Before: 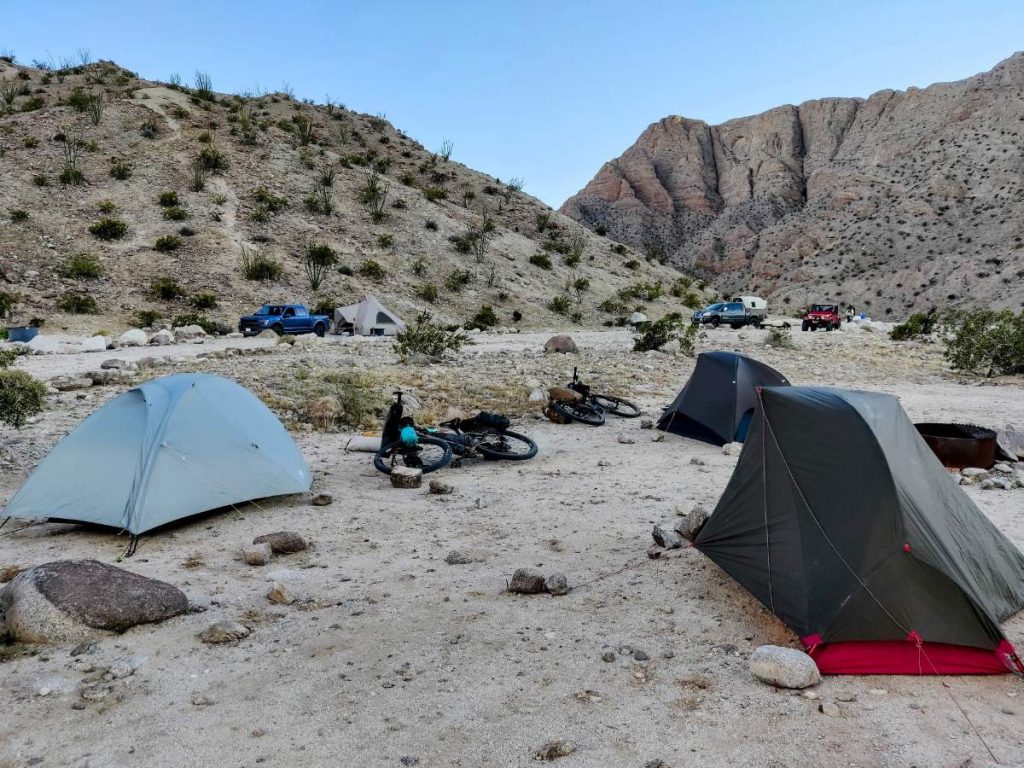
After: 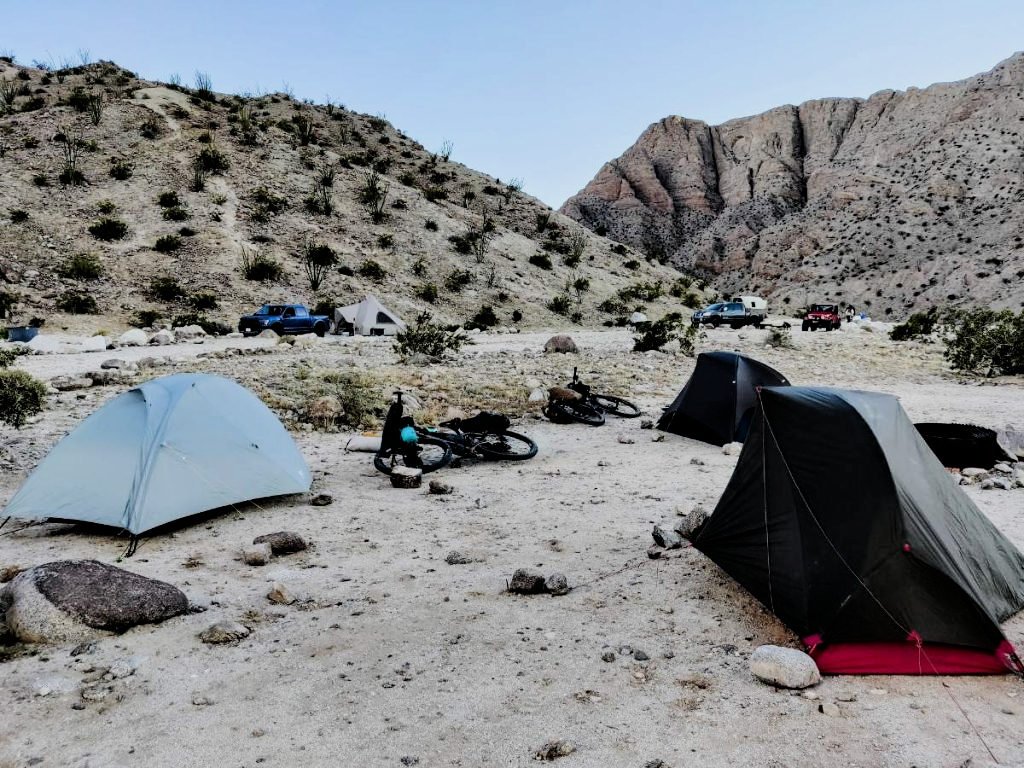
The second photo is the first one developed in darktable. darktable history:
tone equalizer: -8 EV -0.455 EV, -7 EV -0.385 EV, -6 EV -0.298 EV, -5 EV -0.26 EV, -3 EV 0.199 EV, -2 EV 0.325 EV, -1 EV 0.411 EV, +0 EV 0.396 EV, edges refinement/feathering 500, mask exposure compensation -1.57 EV, preserve details no
filmic rgb: black relative exposure -5.13 EV, white relative exposure 3.99 EV, hardness 2.88, contrast 1.188, highlights saturation mix -29.1%, iterations of high-quality reconstruction 0
